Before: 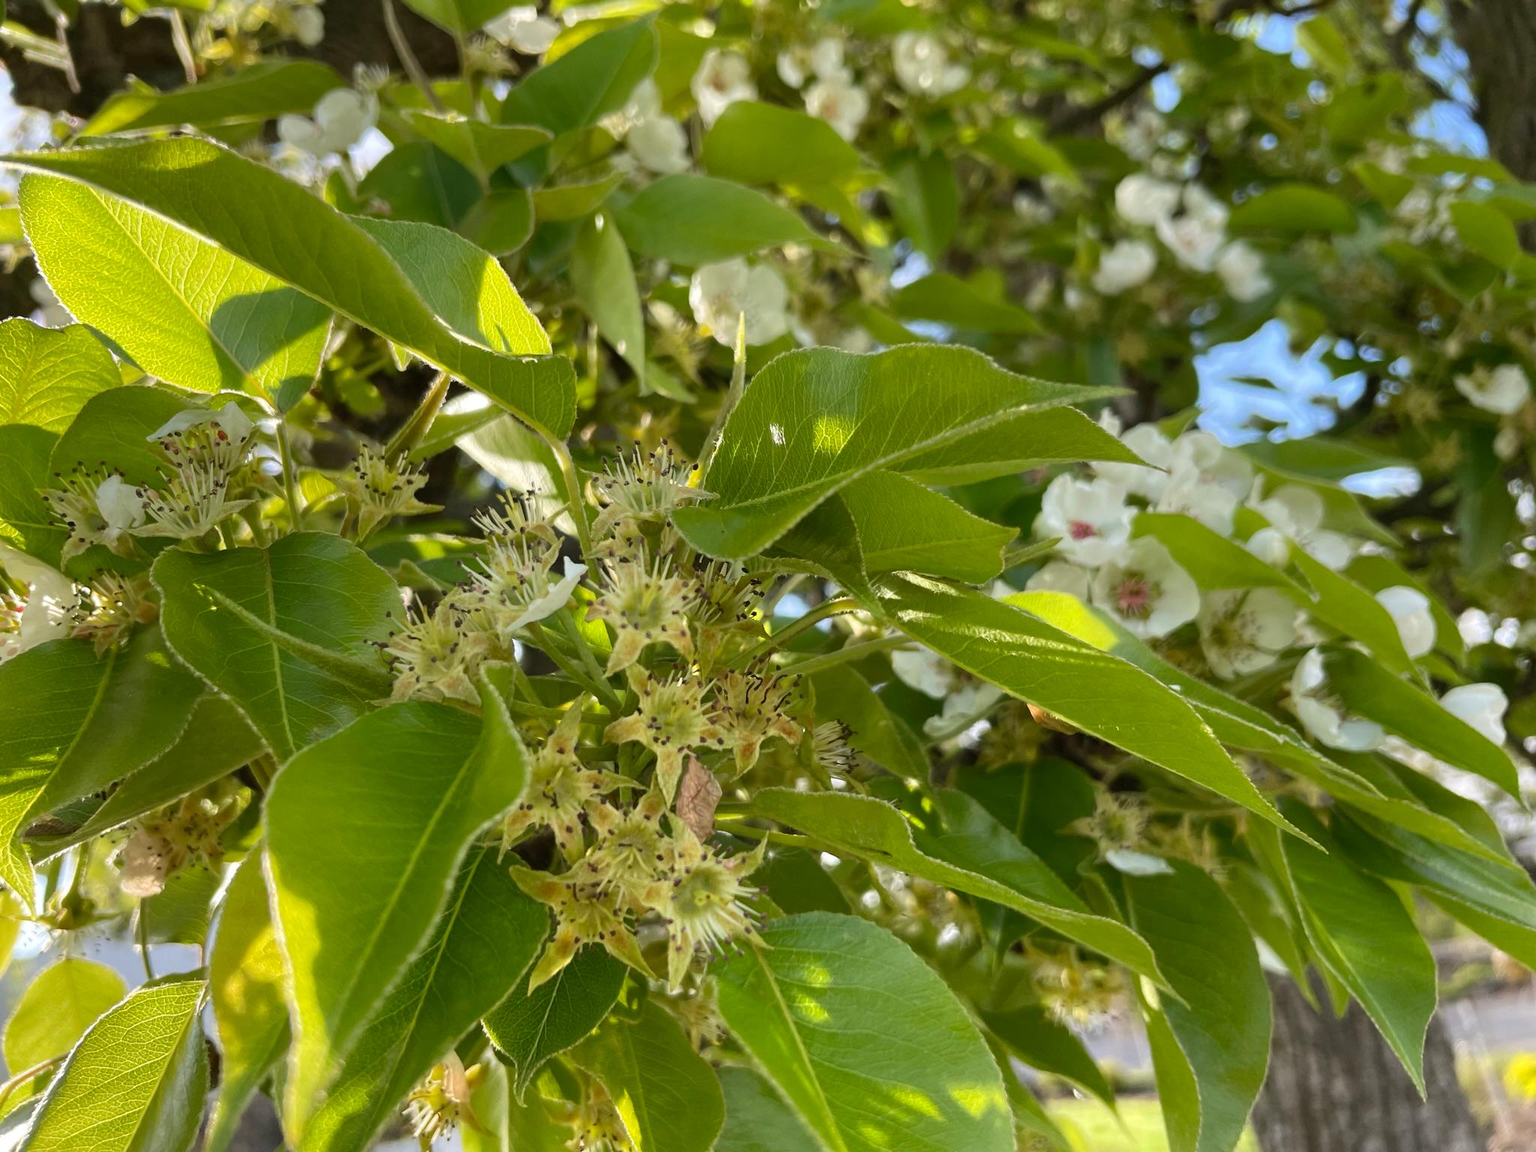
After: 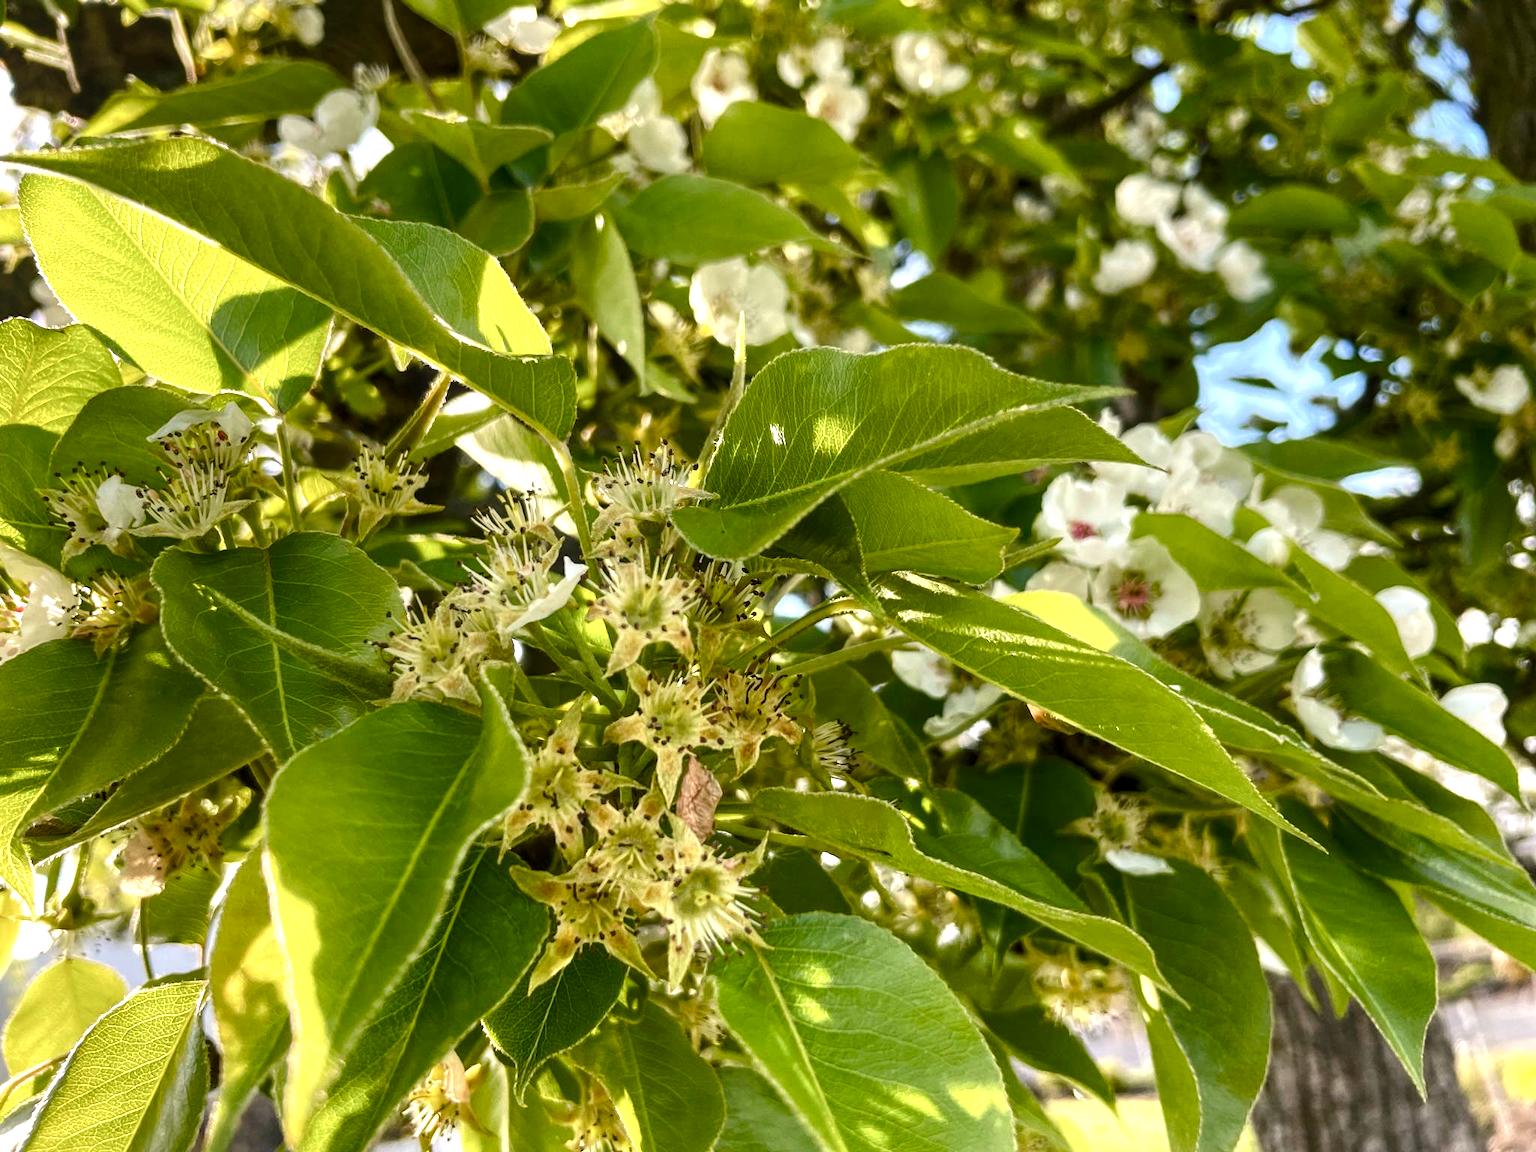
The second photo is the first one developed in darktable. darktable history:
local contrast: on, module defaults
tone equalizer: -8 EV -0.766 EV, -7 EV -0.674 EV, -6 EV -0.639 EV, -5 EV -0.382 EV, -3 EV 0.369 EV, -2 EV 0.6 EV, -1 EV 0.697 EV, +0 EV 0.729 EV, edges refinement/feathering 500, mask exposure compensation -1.57 EV, preserve details no
color balance rgb: highlights gain › chroma 1.736%, highlights gain › hue 57.26°, perceptual saturation grading › global saturation 0.891%, perceptual saturation grading › highlights -25.358%, perceptual saturation grading › shadows 29.533%, perceptual brilliance grading › global brilliance 2.546%, perceptual brilliance grading › highlights -3.133%, perceptual brilliance grading › shadows 3.052%, global vibrance 34.525%
